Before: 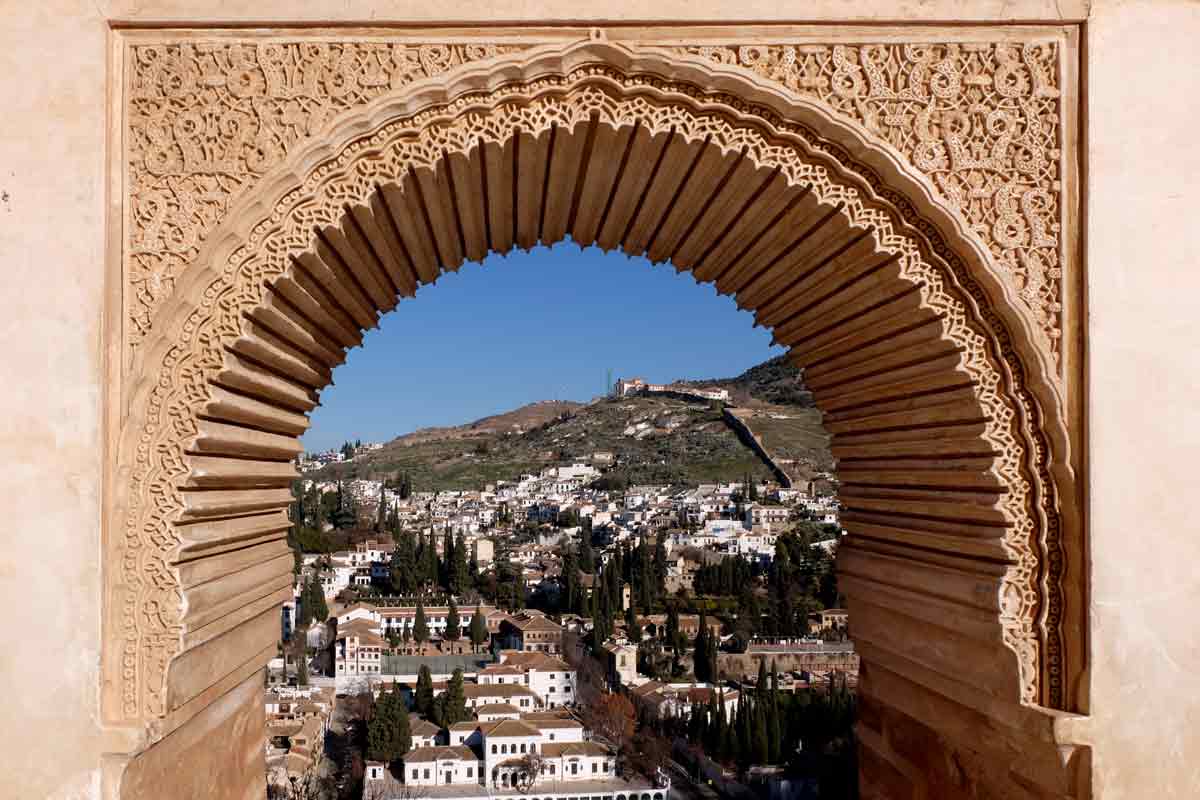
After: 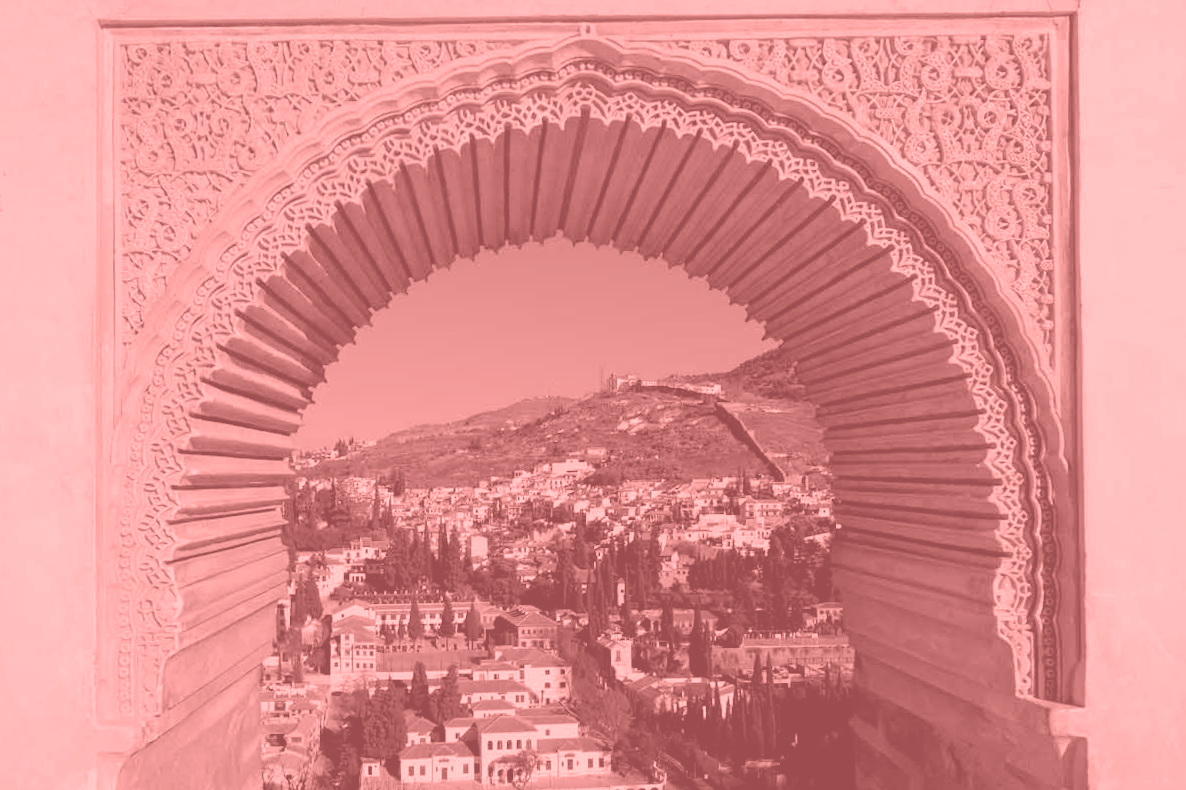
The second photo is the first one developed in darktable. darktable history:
color balance: lift [1, 1.015, 1.004, 0.985], gamma [1, 0.958, 0.971, 1.042], gain [1, 0.956, 0.977, 1.044]
rotate and perspective: rotation -0.45°, automatic cropping original format, crop left 0.008, crop right 0.992, crop top 0.012, crop bottom 0.988
colorize: saturation 51%, source mix 50.67%, lightness 50.67%
